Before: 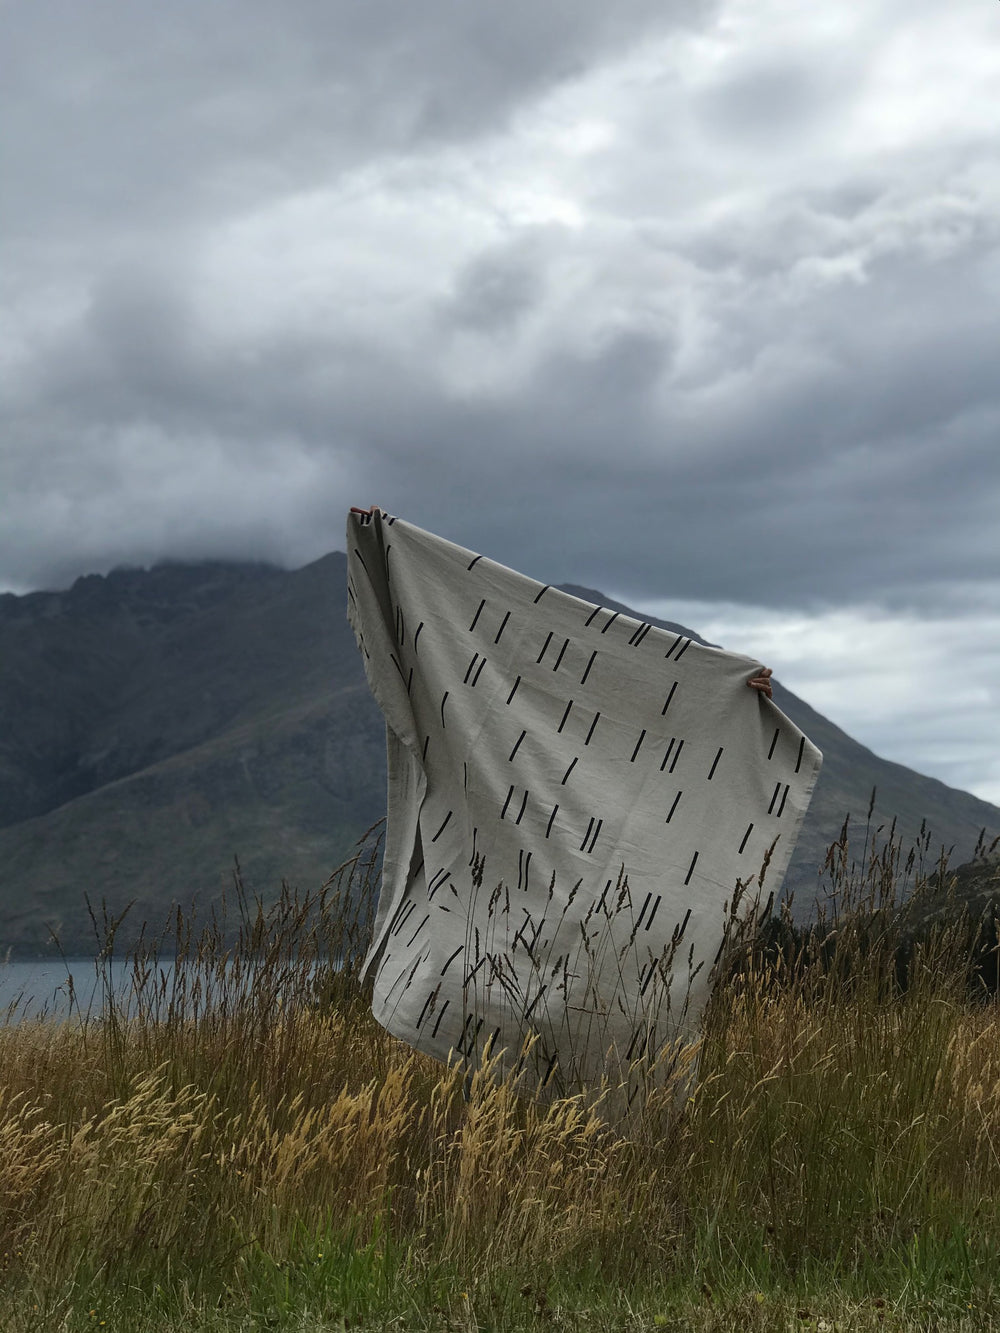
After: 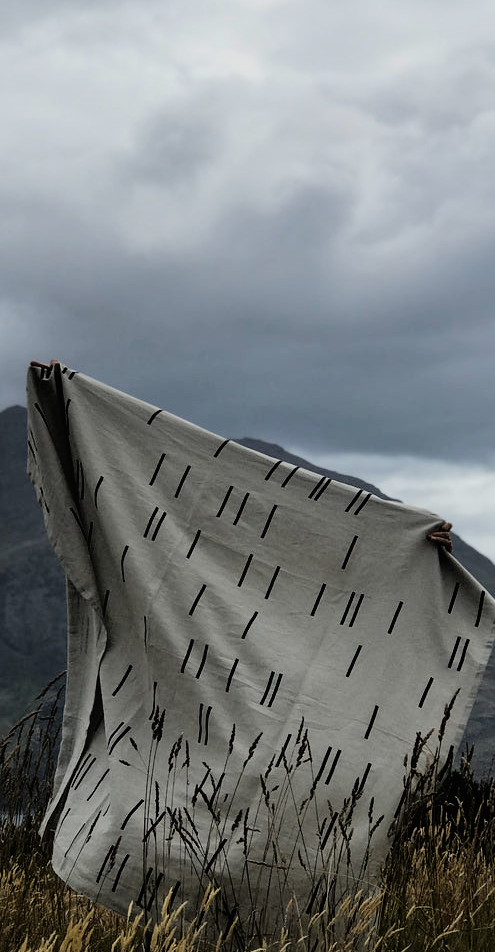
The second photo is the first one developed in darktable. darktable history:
filmic rgb: black relative exposure -5 EV, hardness 2.88, contrast 1.3
local contrast: mode bilateral grid, contrast 100, coarseness 100, detail 91%, midtone range 0.2
crop: left 32.075%, top 10.976%, right 18.355%, bottom 17.596%
